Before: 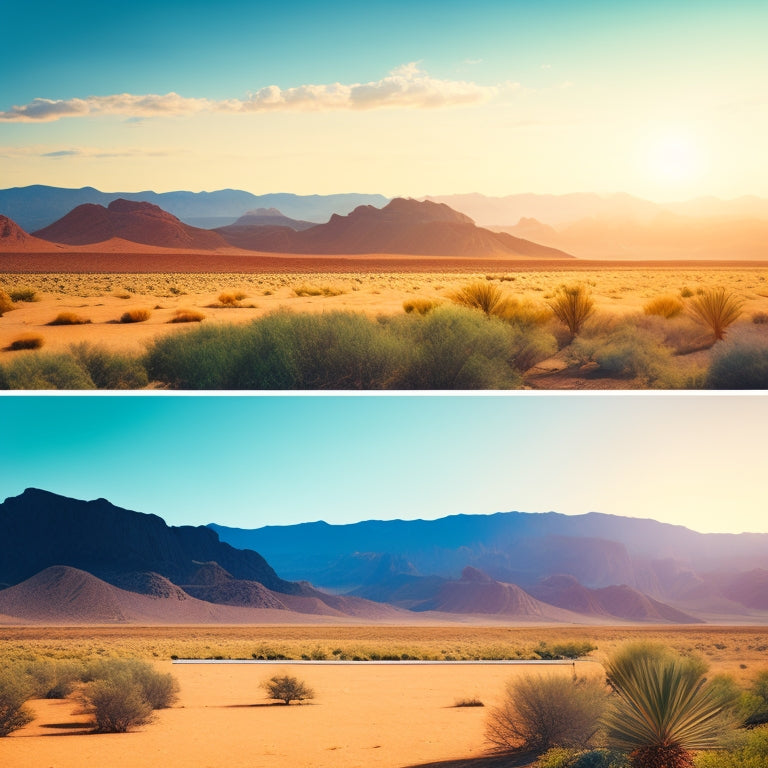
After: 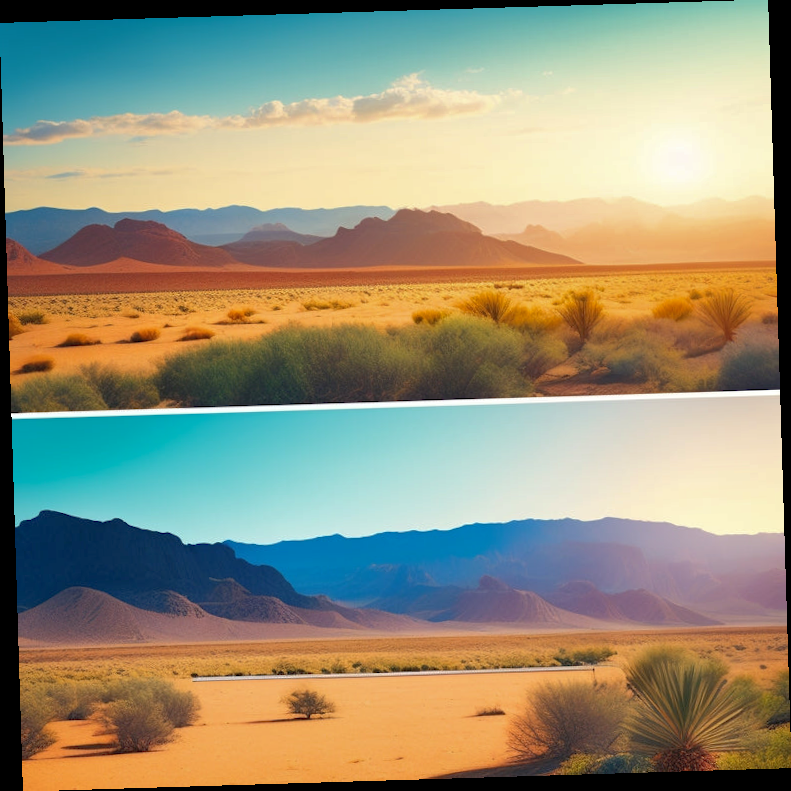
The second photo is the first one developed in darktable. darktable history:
shadows and highlights: on, module defaults
rotate and perspective: rotation -1.75°, automatic cropping off
tone equalizer: on, module defaults
